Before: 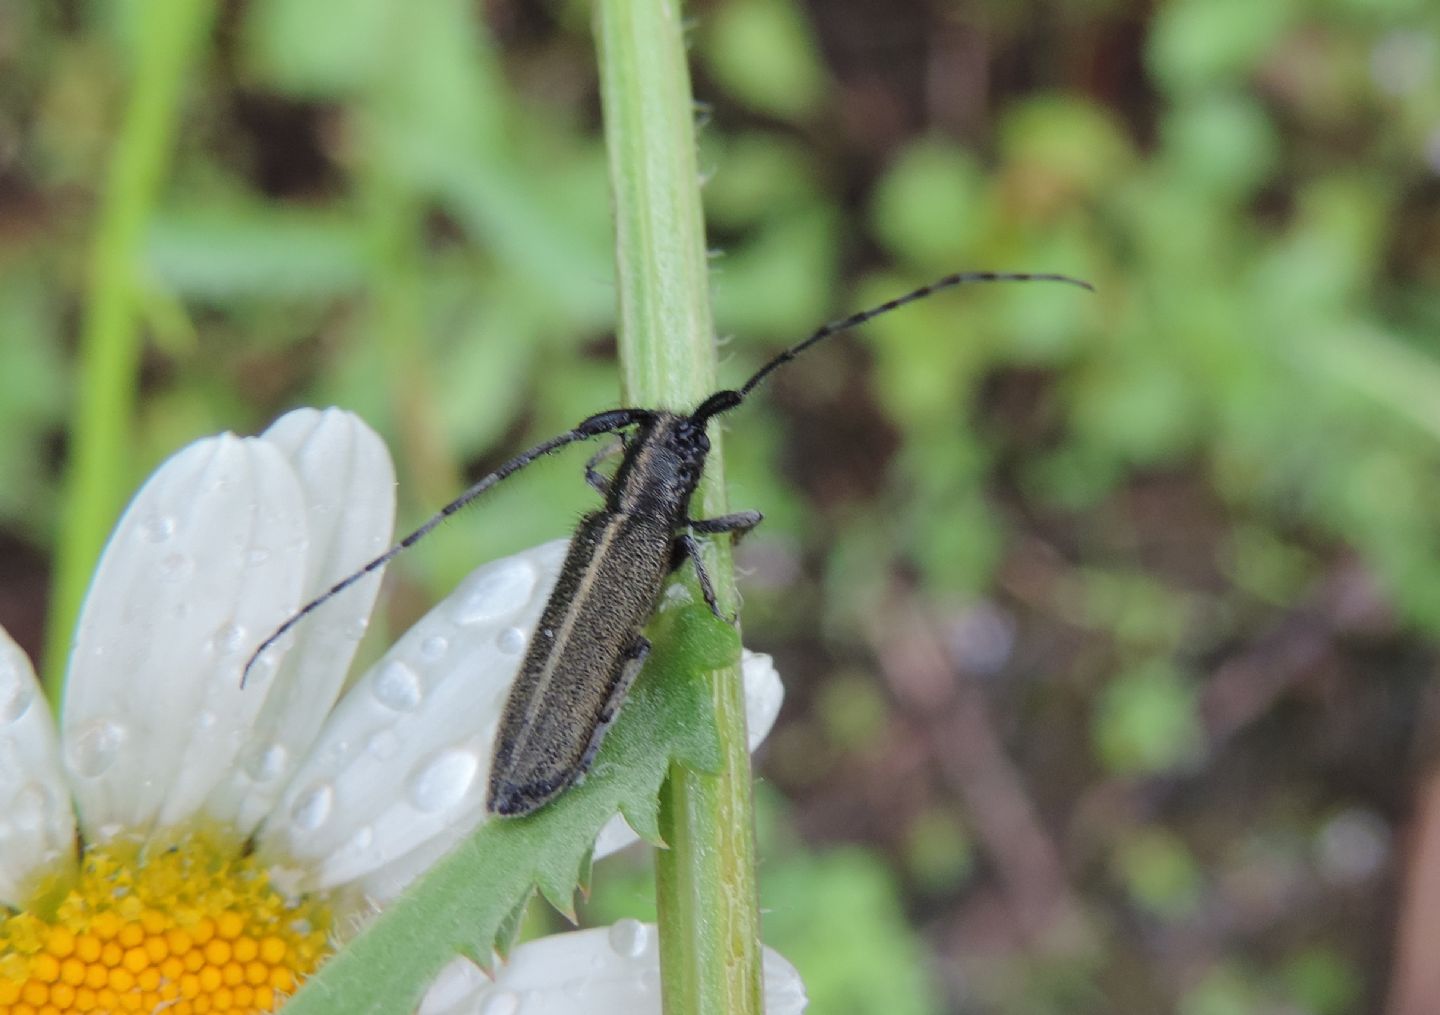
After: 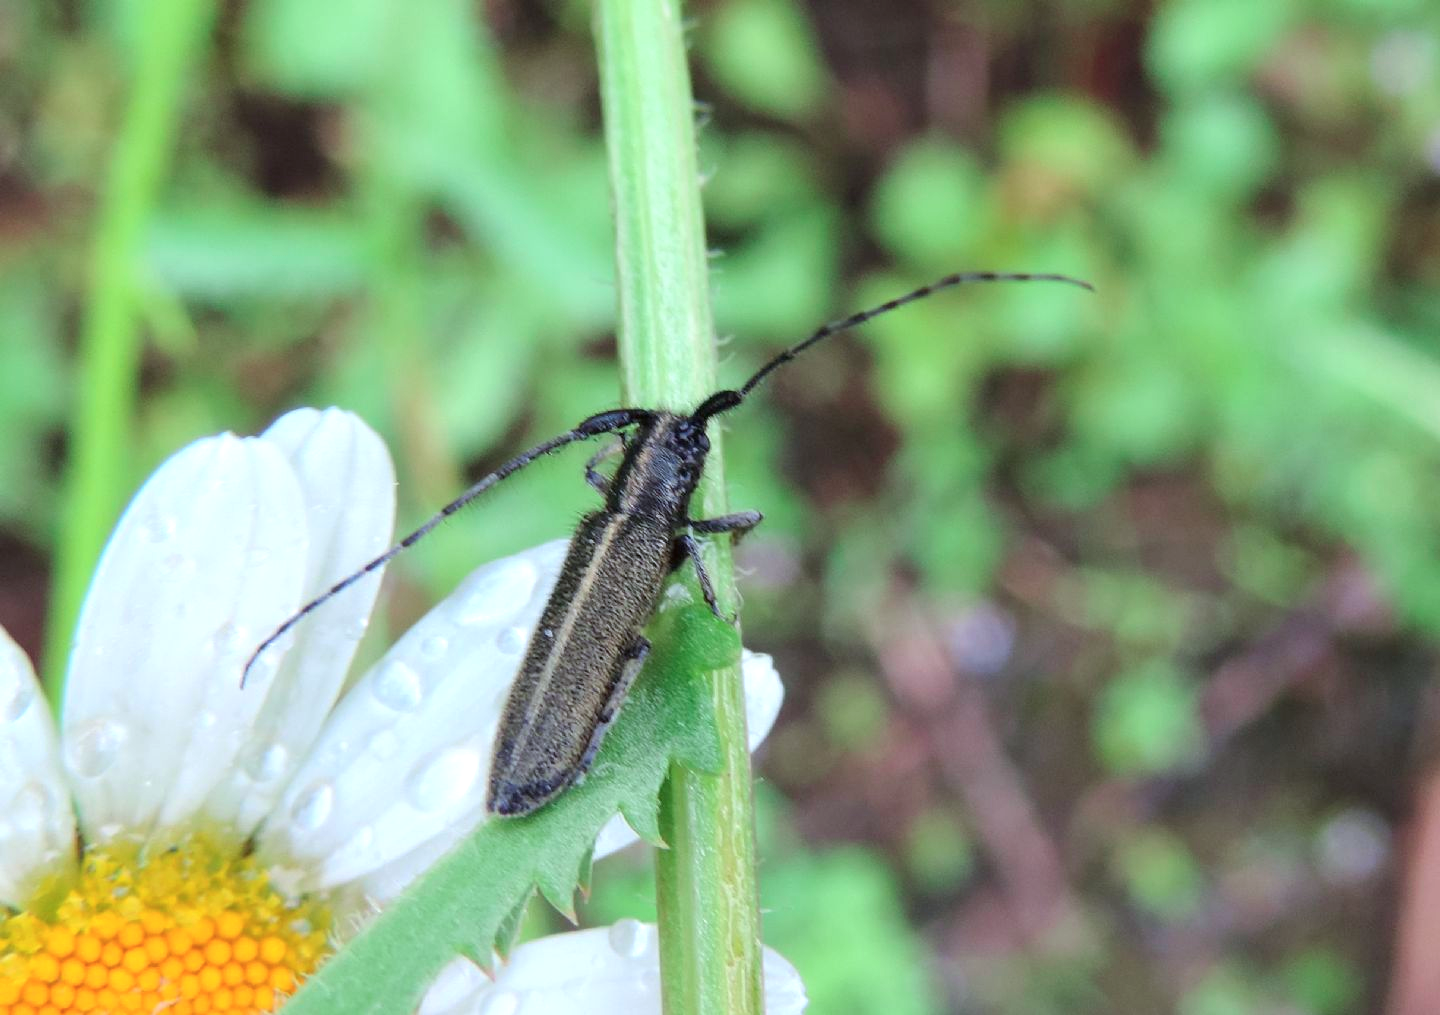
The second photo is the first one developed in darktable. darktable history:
exposure: exposure 0.6 EV, compensate highlight preservation false
tone curve: curves: ch0 [(0, 0) (0.059, 0.027) (0.162, 0.125) (0.304, 0.279) (0.547, 0.532) (0.828, 0.815) (1, 0.983)]; ch1 [(0, 0) (0.23, 0.166) (0.34, 0.298) (0.371, 0.334) (0.435, 0.413) (0.477, 0.469) (0.499, 0.498) (0.529, 0.544) (0.559, 0.587) (0.743, 0.798) (1, 1)]; ch2 [(0, 0) (0.431, 0.414) (0.498, 0.503) (0.524, 0.531) (0.568, 0.567) (0.6, 0.597) (0.643, 0.631) (0.74, 0.721) (1, 1)], color space Lab, independent channels, preserve colors none
white balance: red 0.967, blue 1.049
